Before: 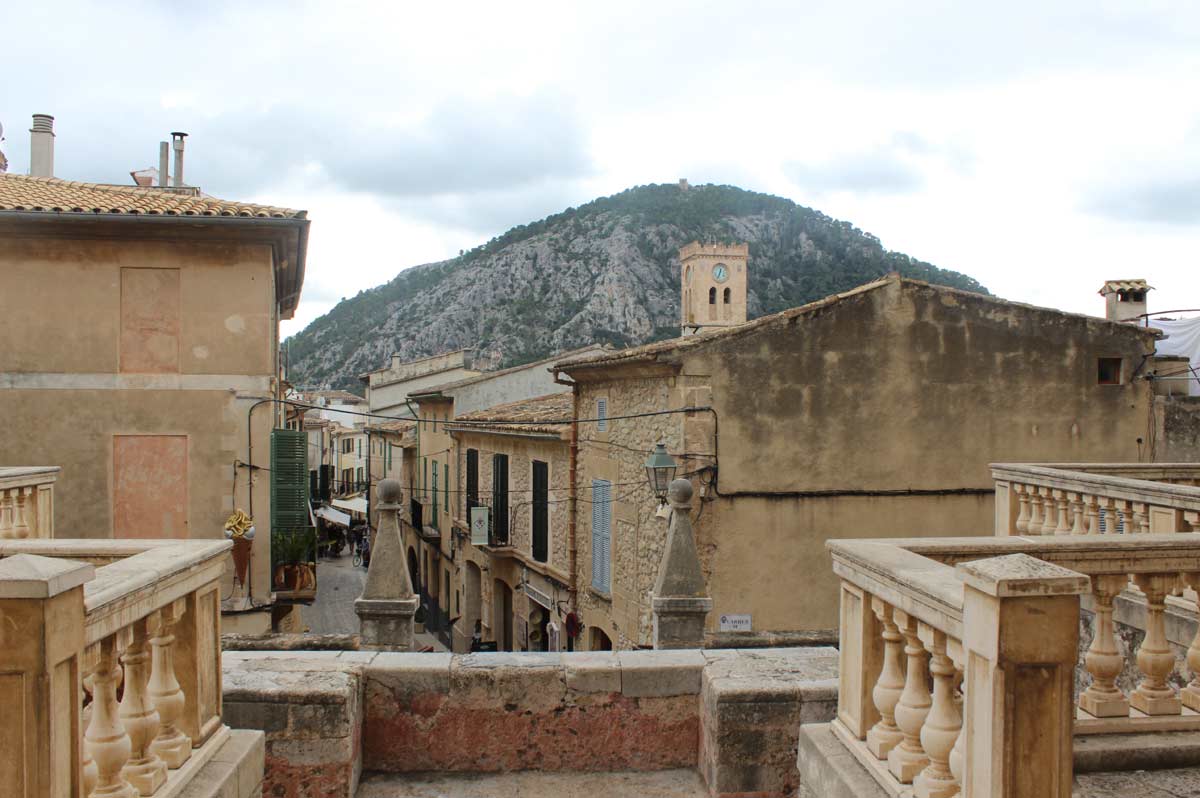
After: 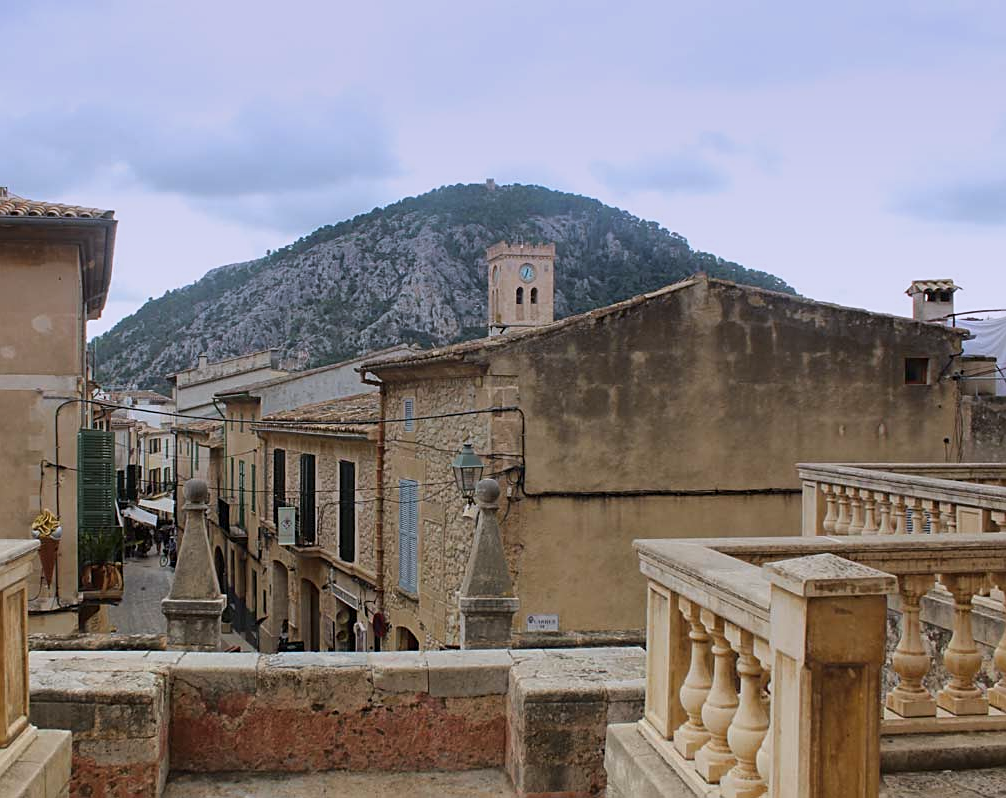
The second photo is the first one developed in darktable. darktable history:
crop: left 16.145%
color balance rgb: shadows fall-off 101%, linear chroma grading › mid-tones 7.63%, perceptual saturation grading › mid-tones 11.68%, mask middle-gray fulcrum 22.45%, global vibrance 10.11%, saturation formula JzAzBz (2021)
graduated density: hue 238.83°, saturation 50%
sharpen: on, module defaults
